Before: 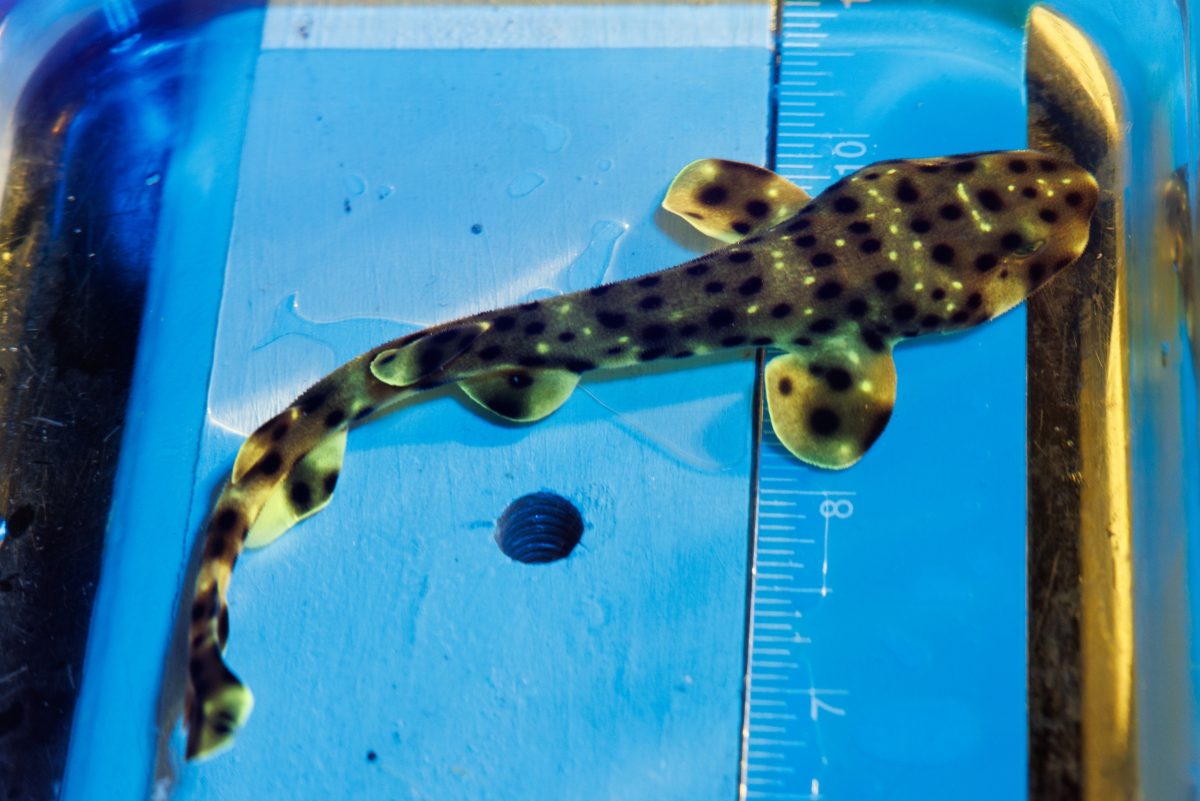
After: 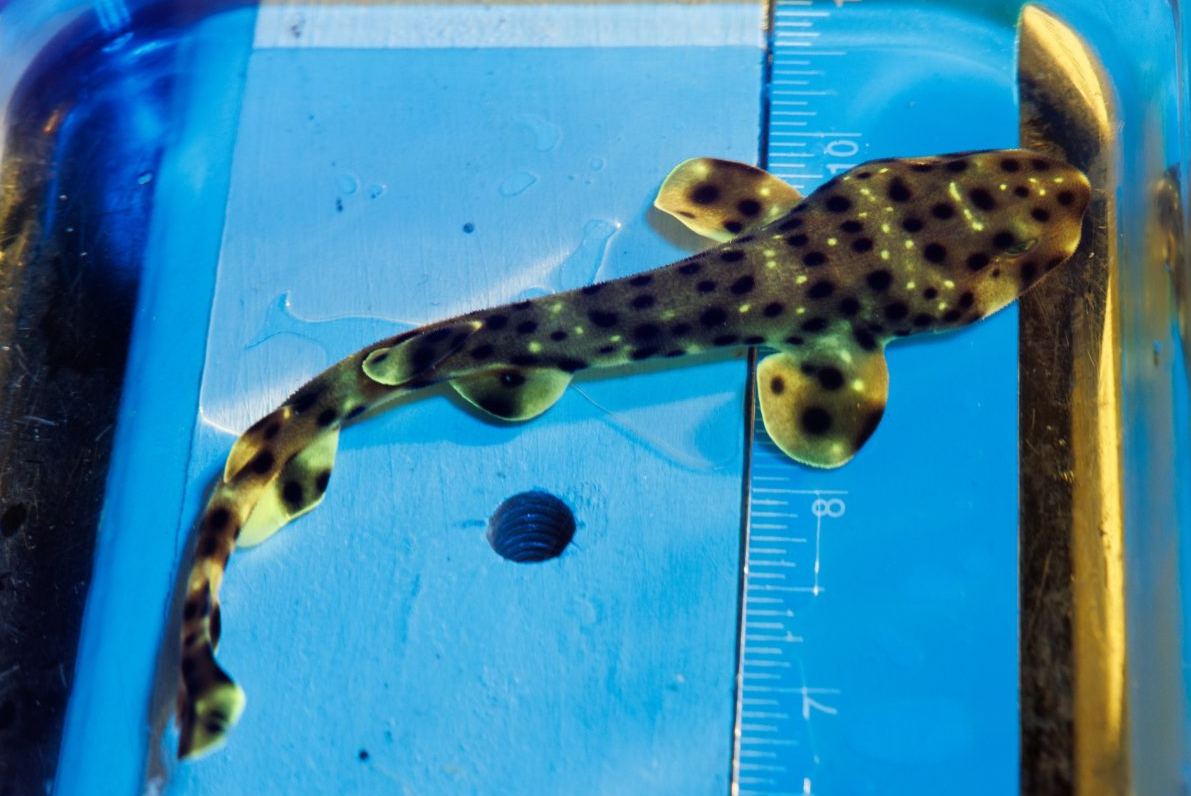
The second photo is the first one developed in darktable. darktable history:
crop and rotate: left 0.699%, top 0.208%, bottom 0.378%
